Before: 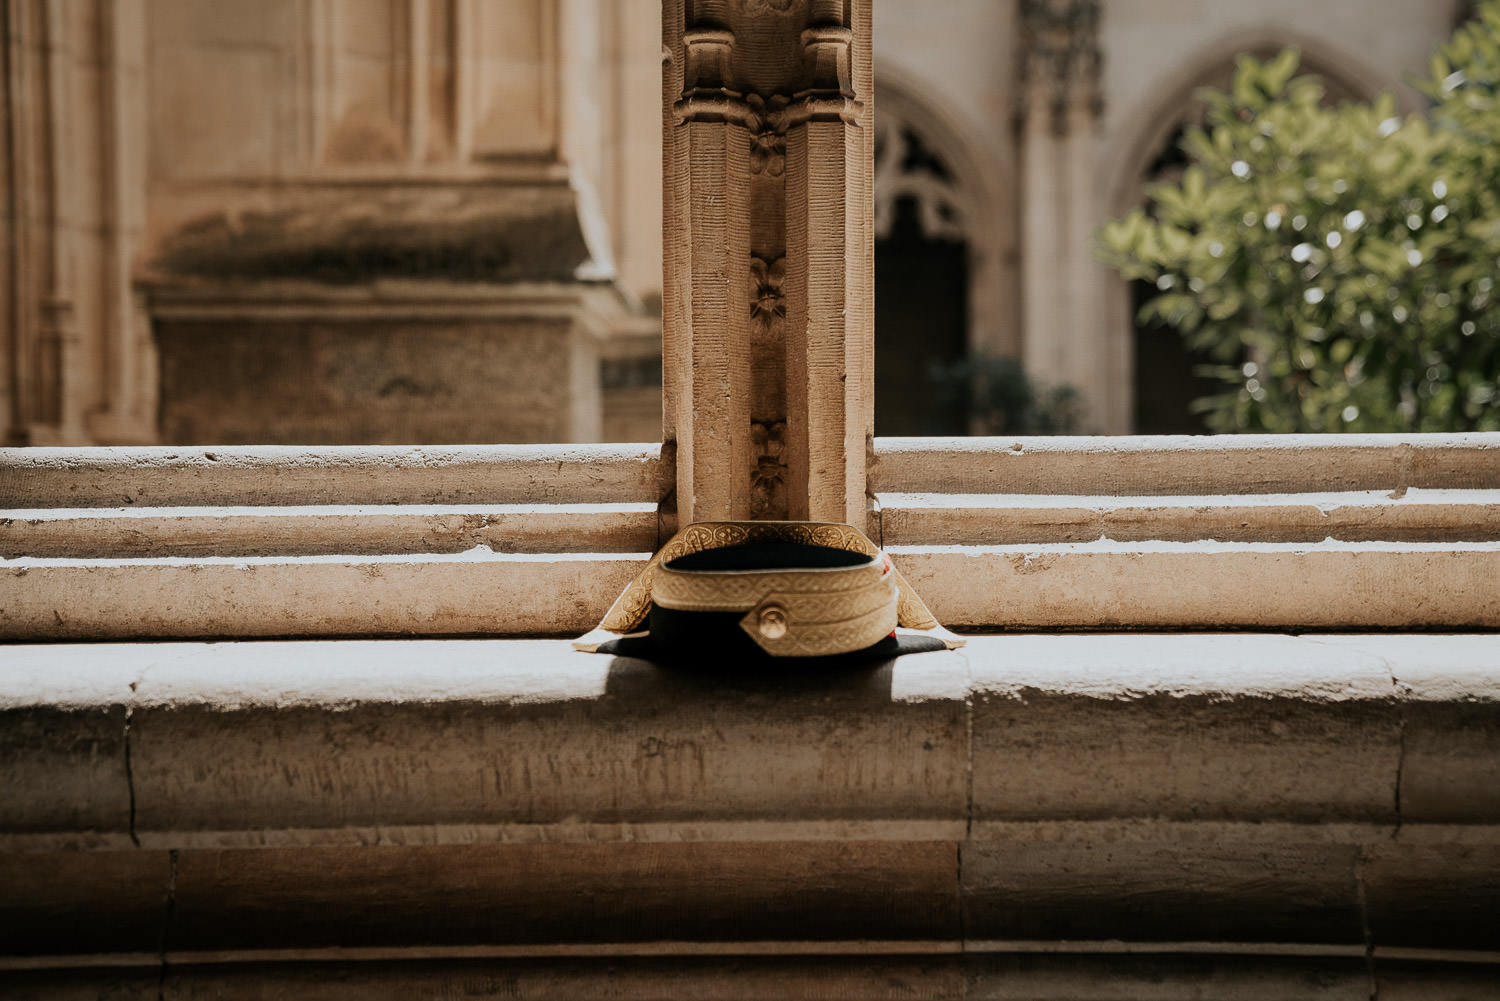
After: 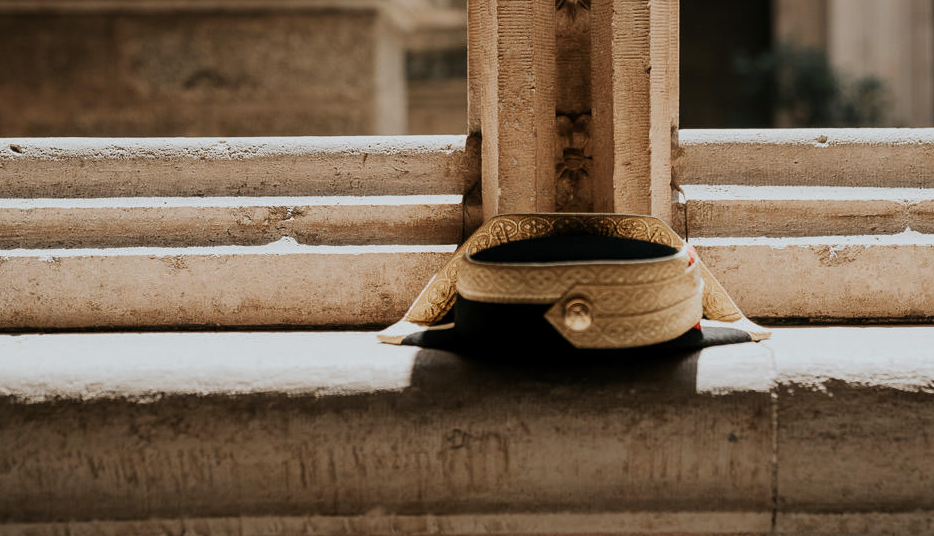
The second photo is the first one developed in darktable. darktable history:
crop: left 13.061%, top 30.799%, right 24.653%, bottom 15.627%
